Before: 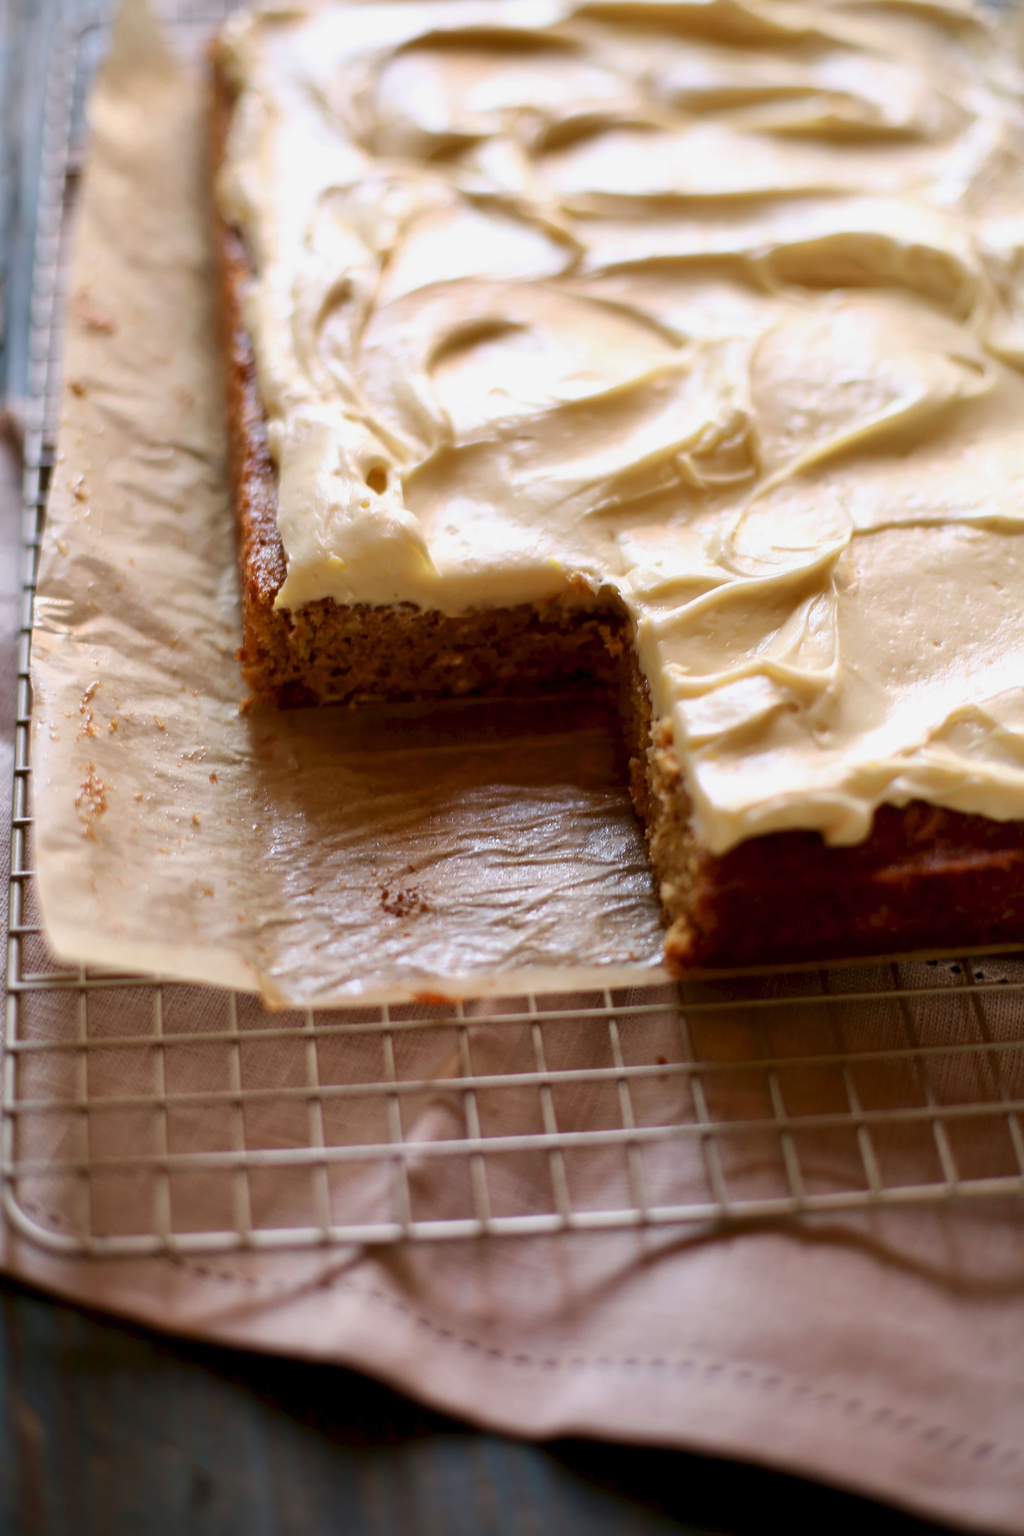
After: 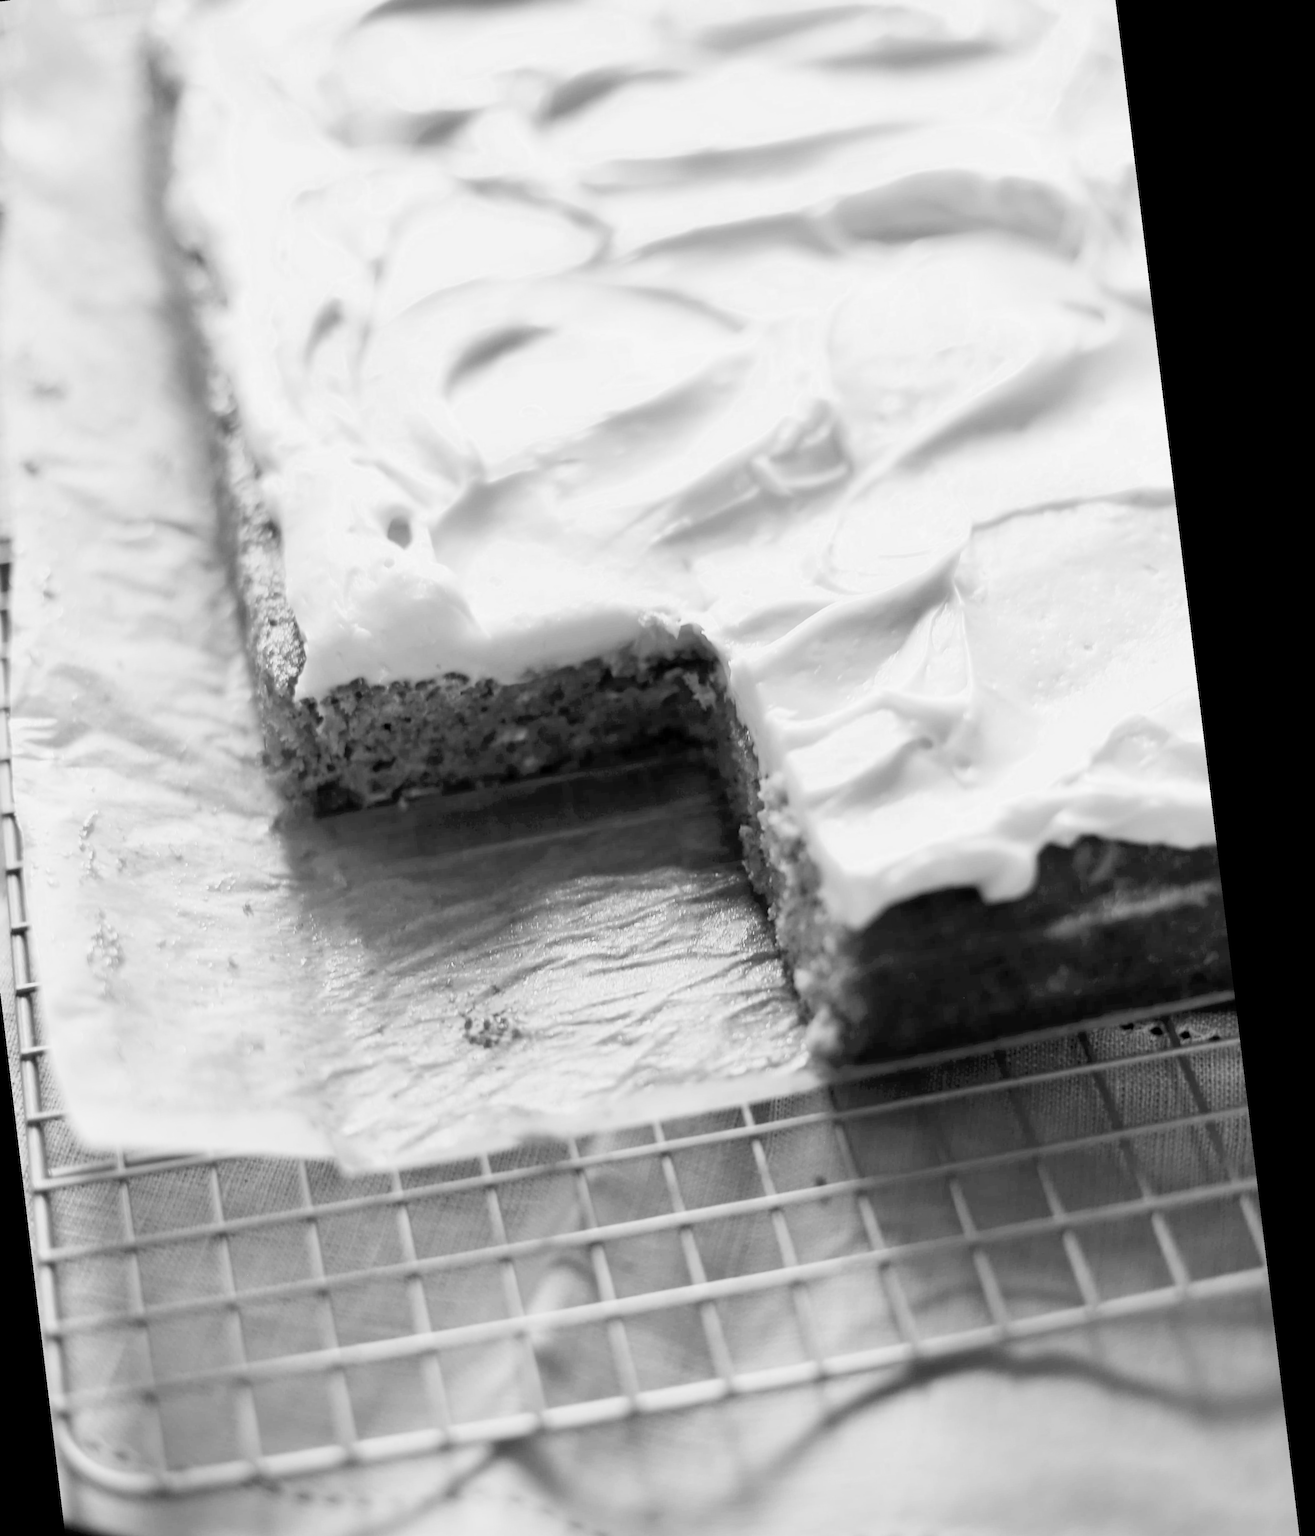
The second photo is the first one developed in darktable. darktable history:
white balance: red 1.066, blue 1.119
filmic rgb: black relative exposure -7.65 EV, white relative exposure 4.56 EV, hardness 3.61
crop: left 8.155%, top 6.611%, bottom 15.385%
exposure: black level correction 0, exposure 1.6 EV, compensate exposure bias true, compensate highlight preservation false
rotate and perspective: rotation -6.83°, automatic cropping off
monochrome: on, module defaults
